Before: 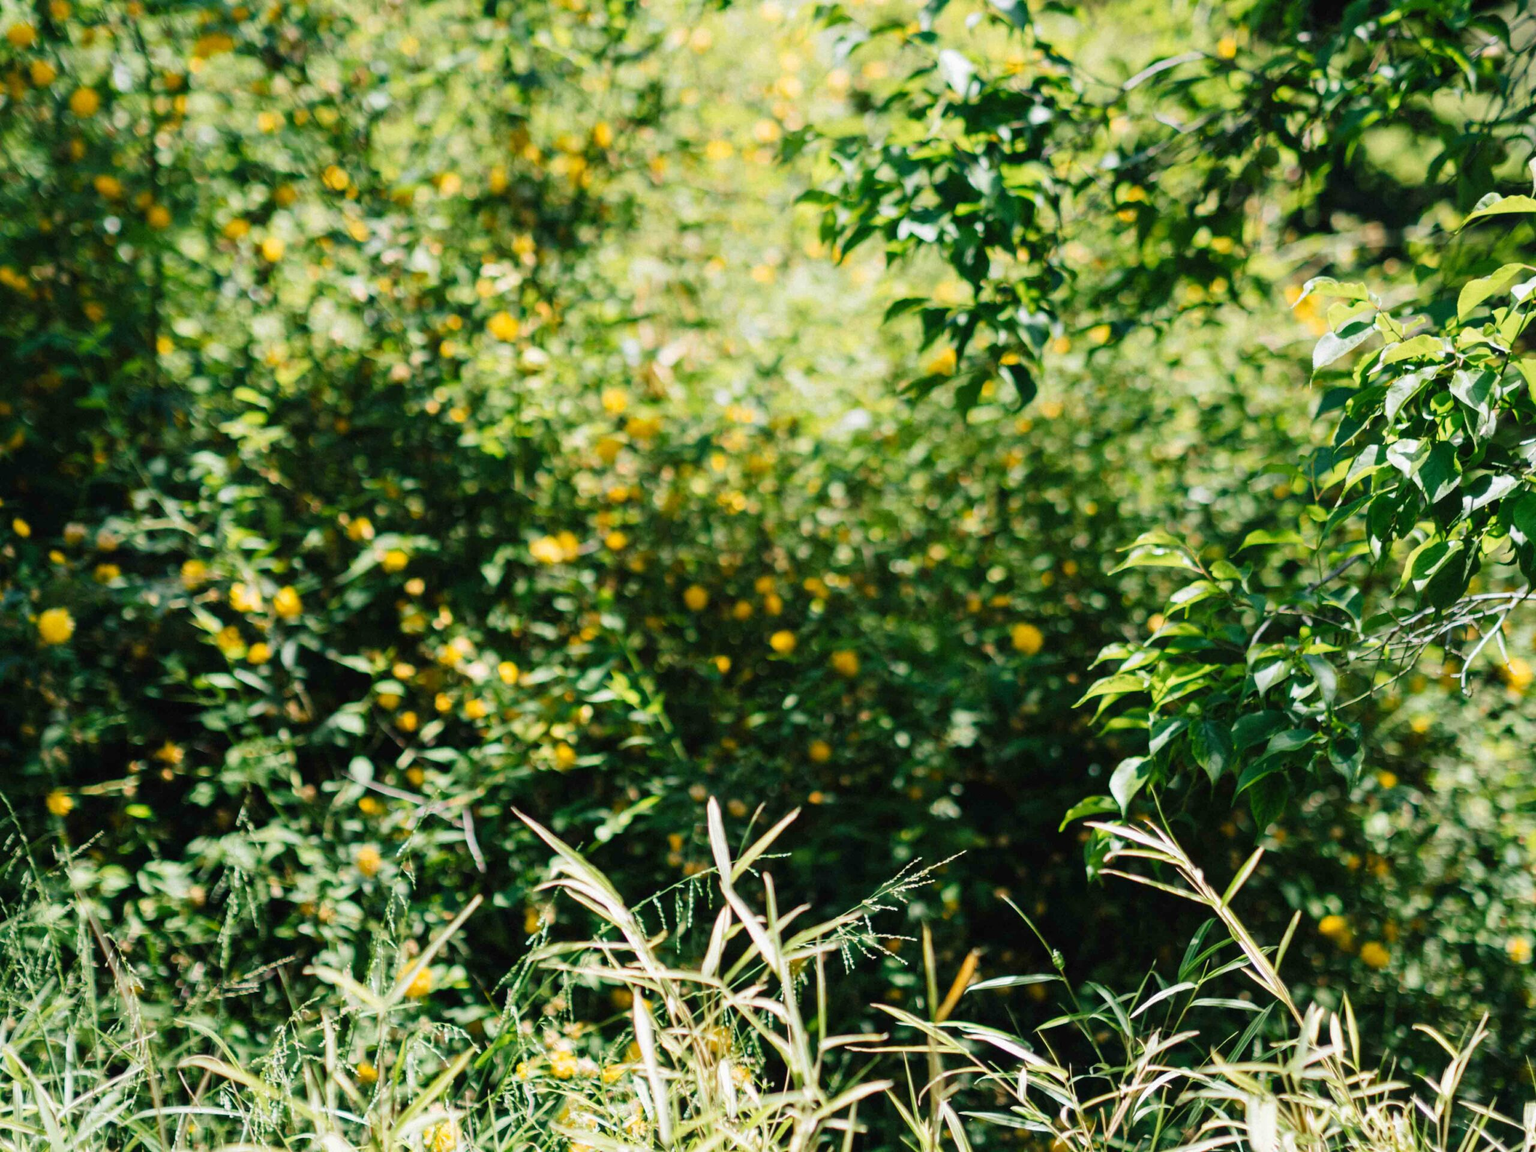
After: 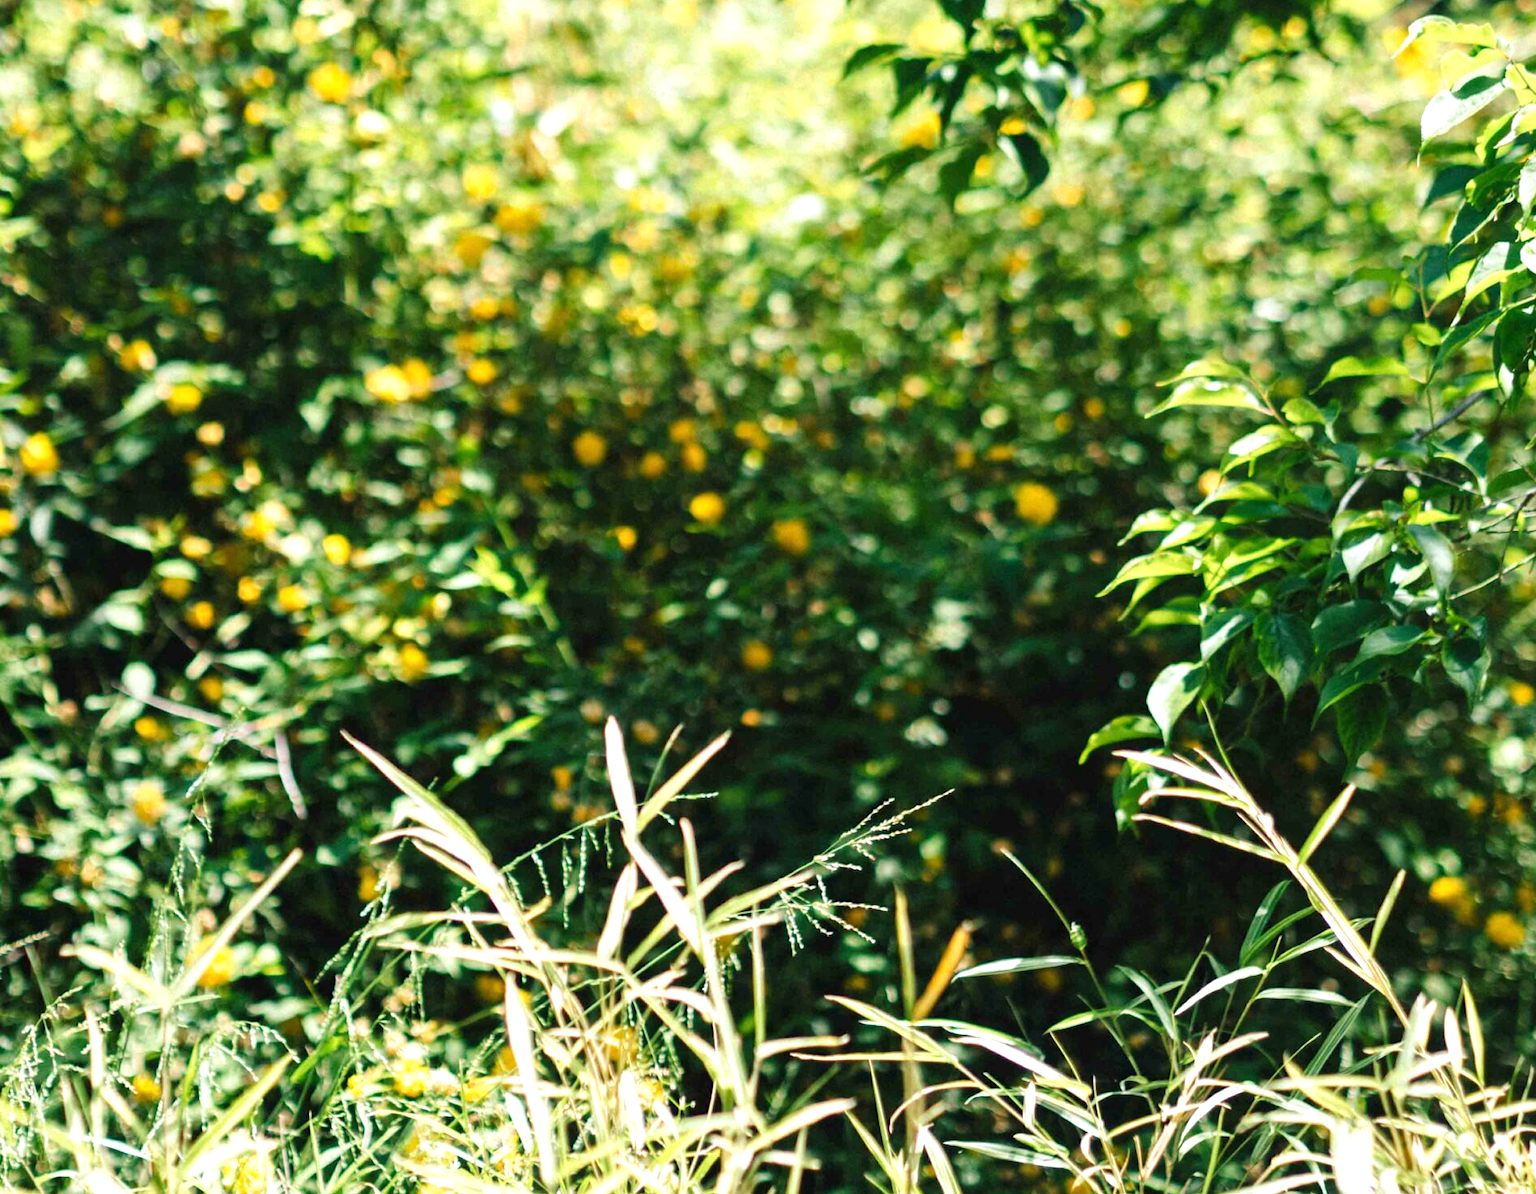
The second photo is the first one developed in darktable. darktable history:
crop: left 16.839%, top 23.046%, right 8.969%
tone equalizer: edges refinement/feathering 500, mask exposure compensation -1.57 EV, preserve details no
exposure: black level correction 0, exposure 0.499 EV, compensate highlight preservation false
